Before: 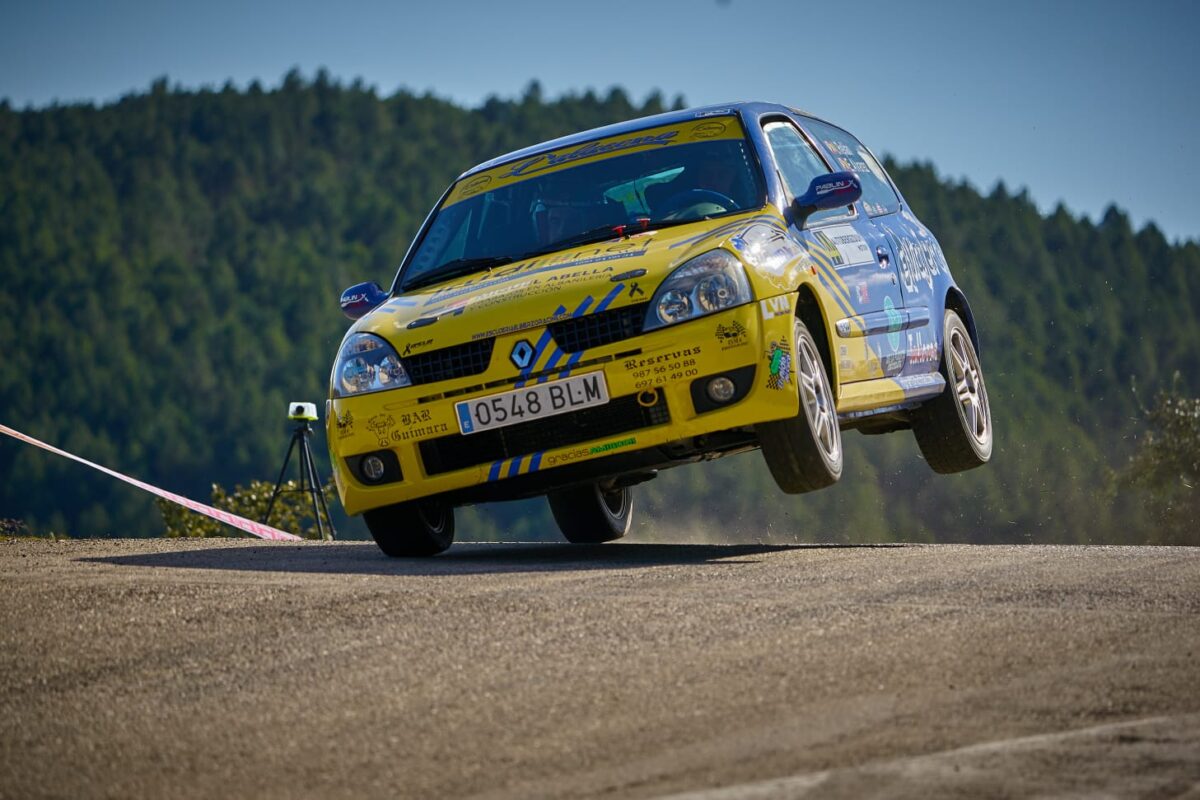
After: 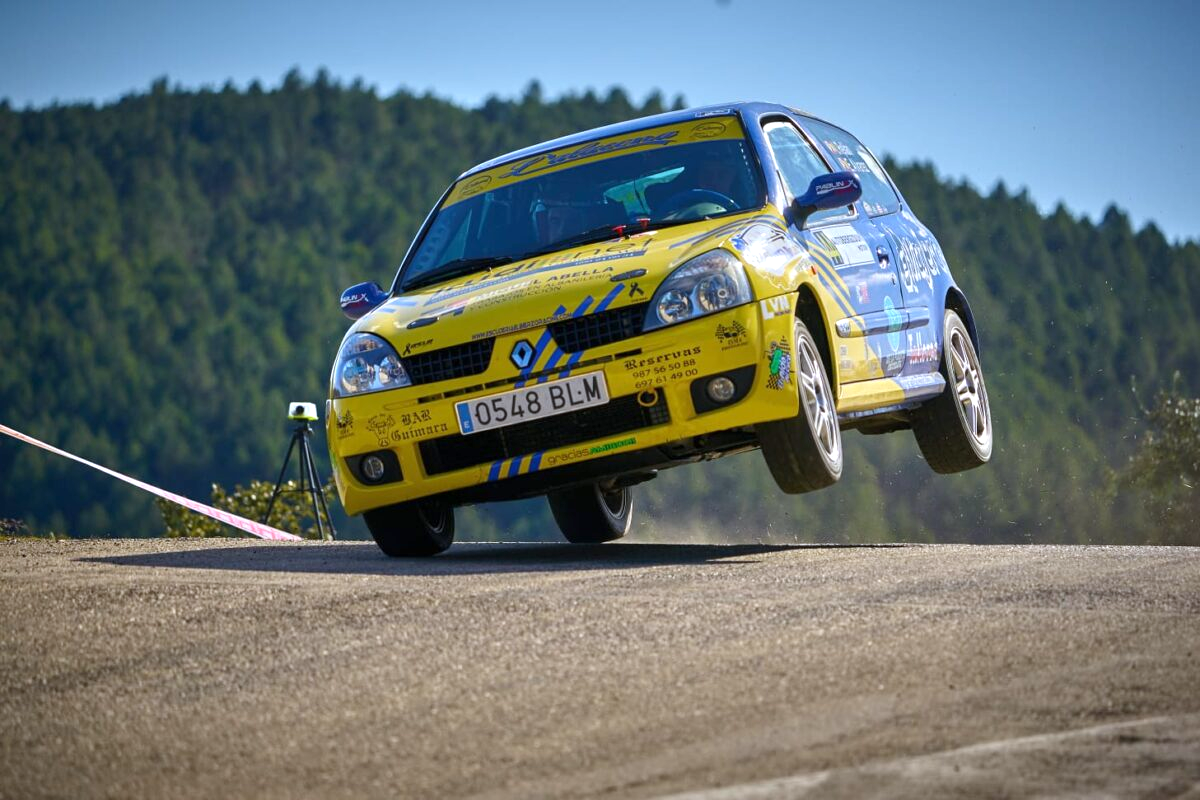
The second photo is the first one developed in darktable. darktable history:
white balance: red 0.974, blue 1.044
exposure: exposure 0.574 EV, compensate highlight preservation false
